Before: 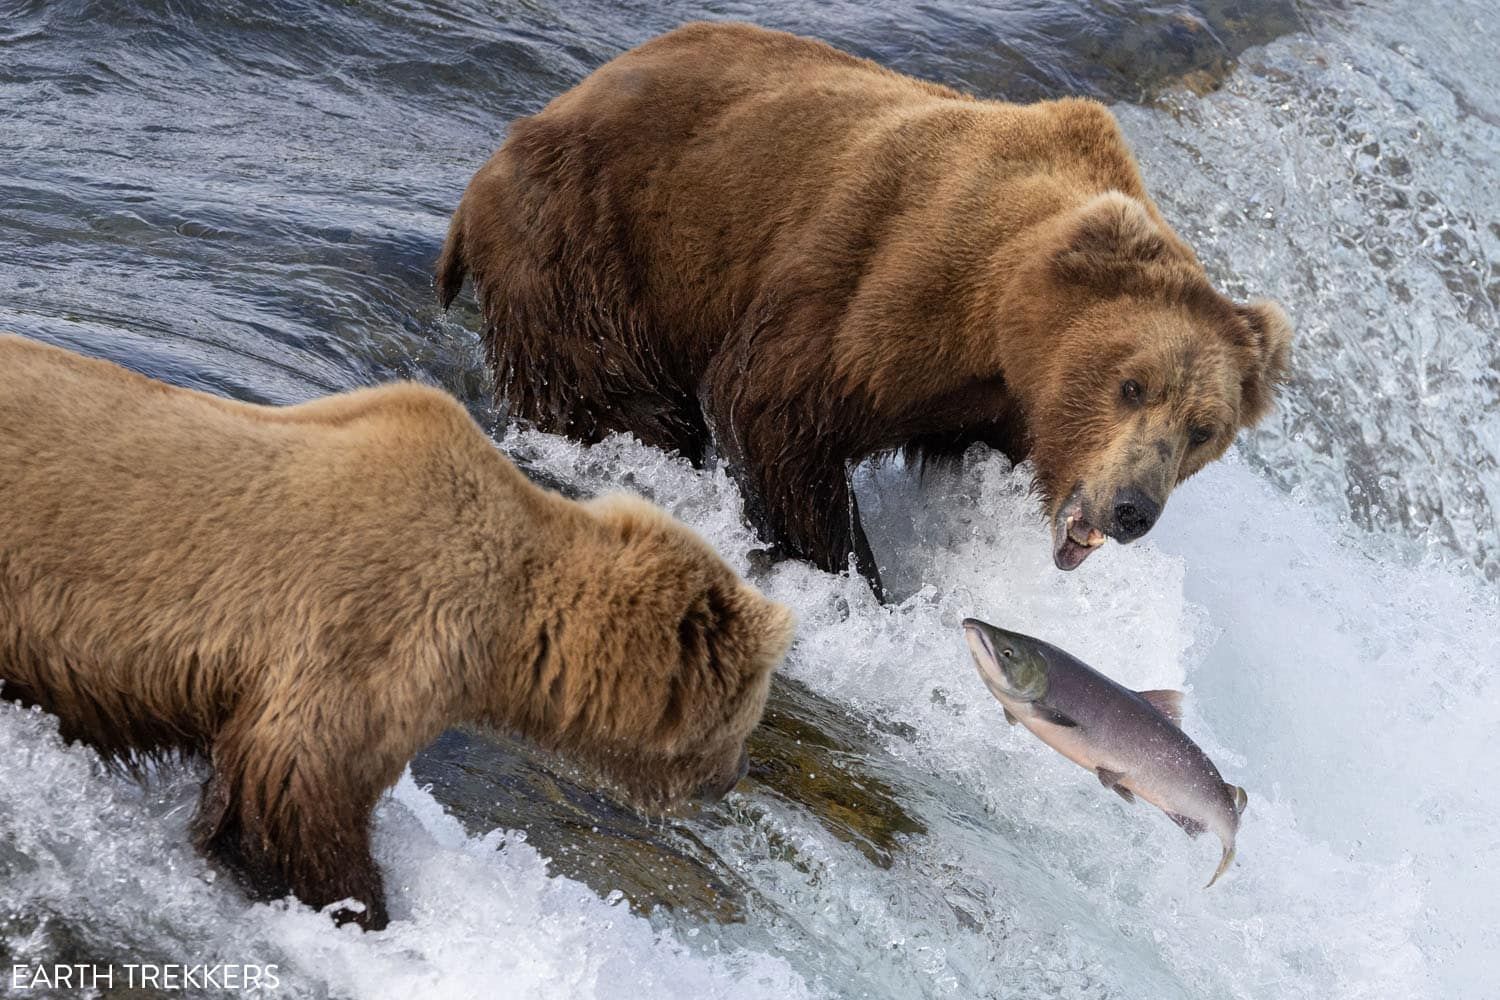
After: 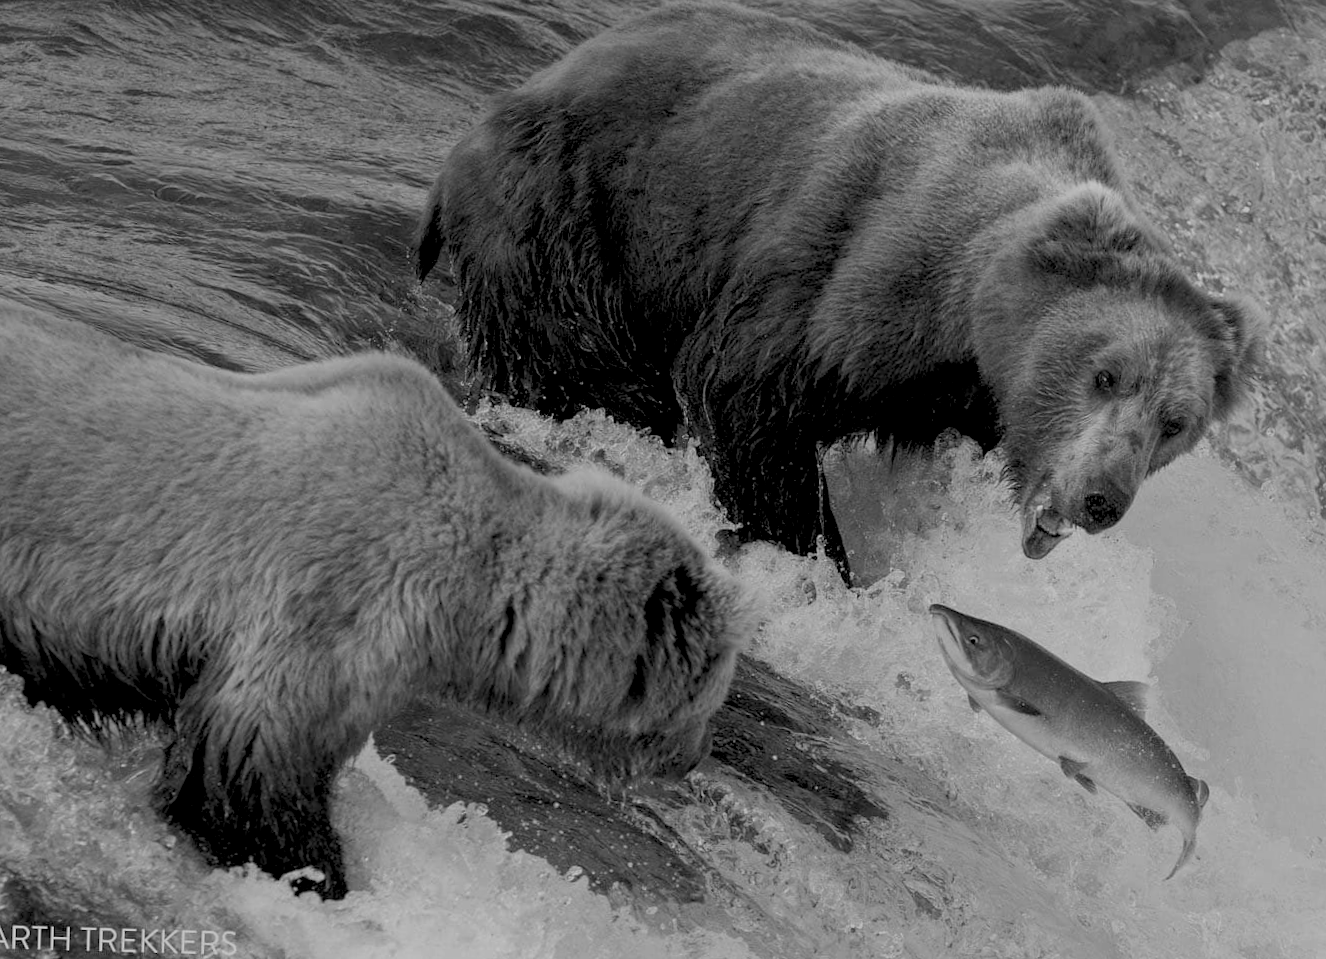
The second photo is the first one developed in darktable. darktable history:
monochrome: a 79.32, b 81.83, size 1.1
rotate and perspective: rotation 1.57°, crop left 0.018, crop right 0.982, crop top 0.039, crop bottom 0.961
crop and rotate: left 1.088%, right 8.807%
rgb levels: levels [[0.013, 0.434, 0.89], [0, 0.5, 1], [0, 0.5, 1]]
white balance: red 0.978, blue 0.999
